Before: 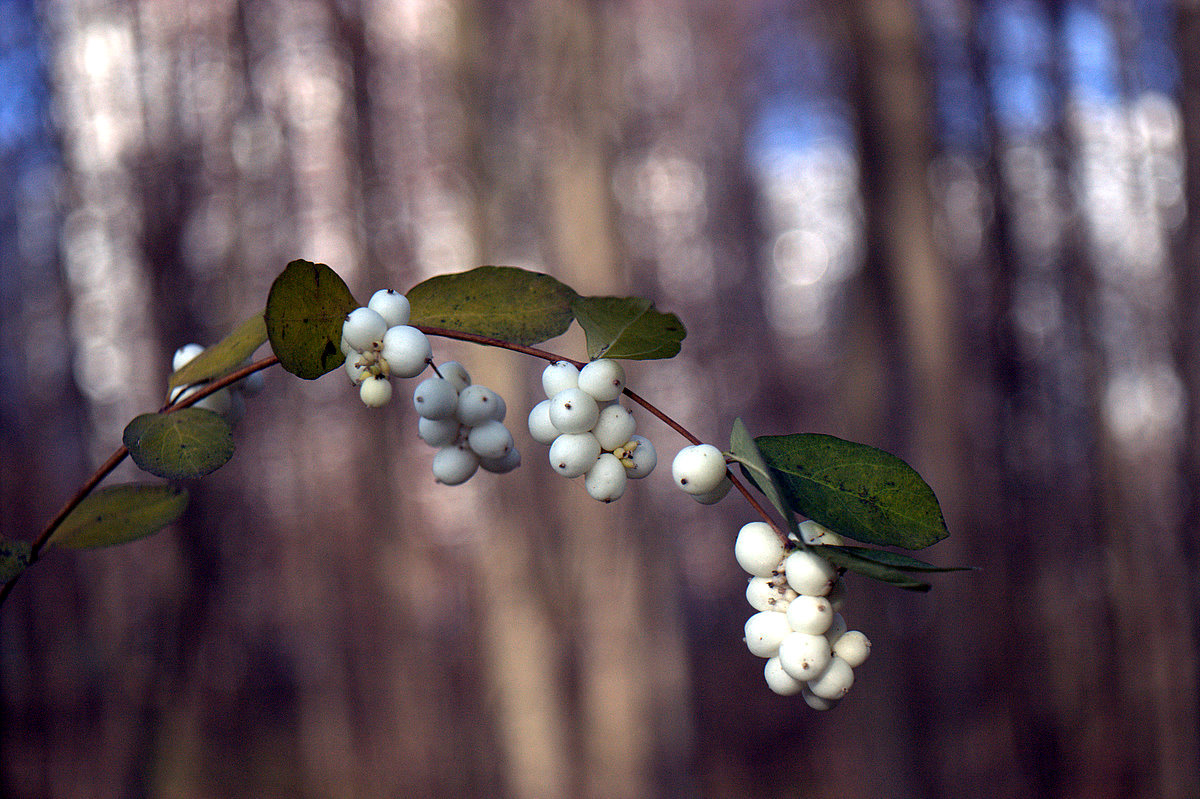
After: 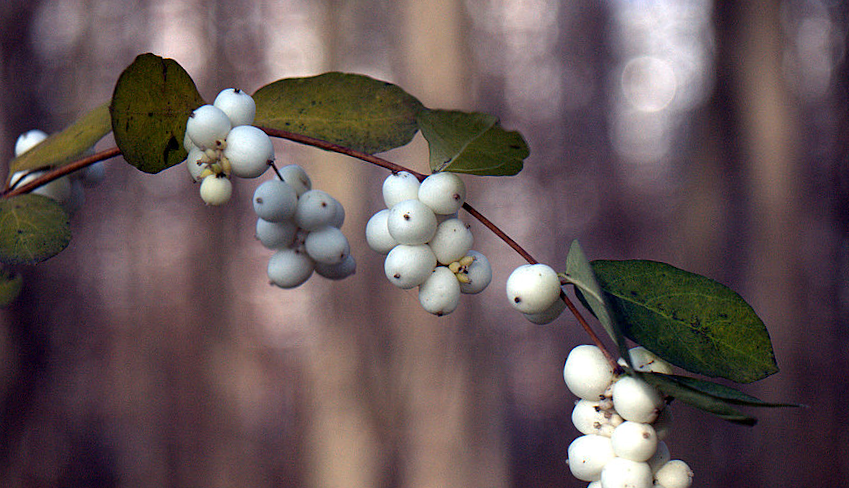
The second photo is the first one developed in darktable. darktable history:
crop and rotate: angle -3.78°, left 9.889%, top 20.835%, right 12.466%, bottom 12.058%
